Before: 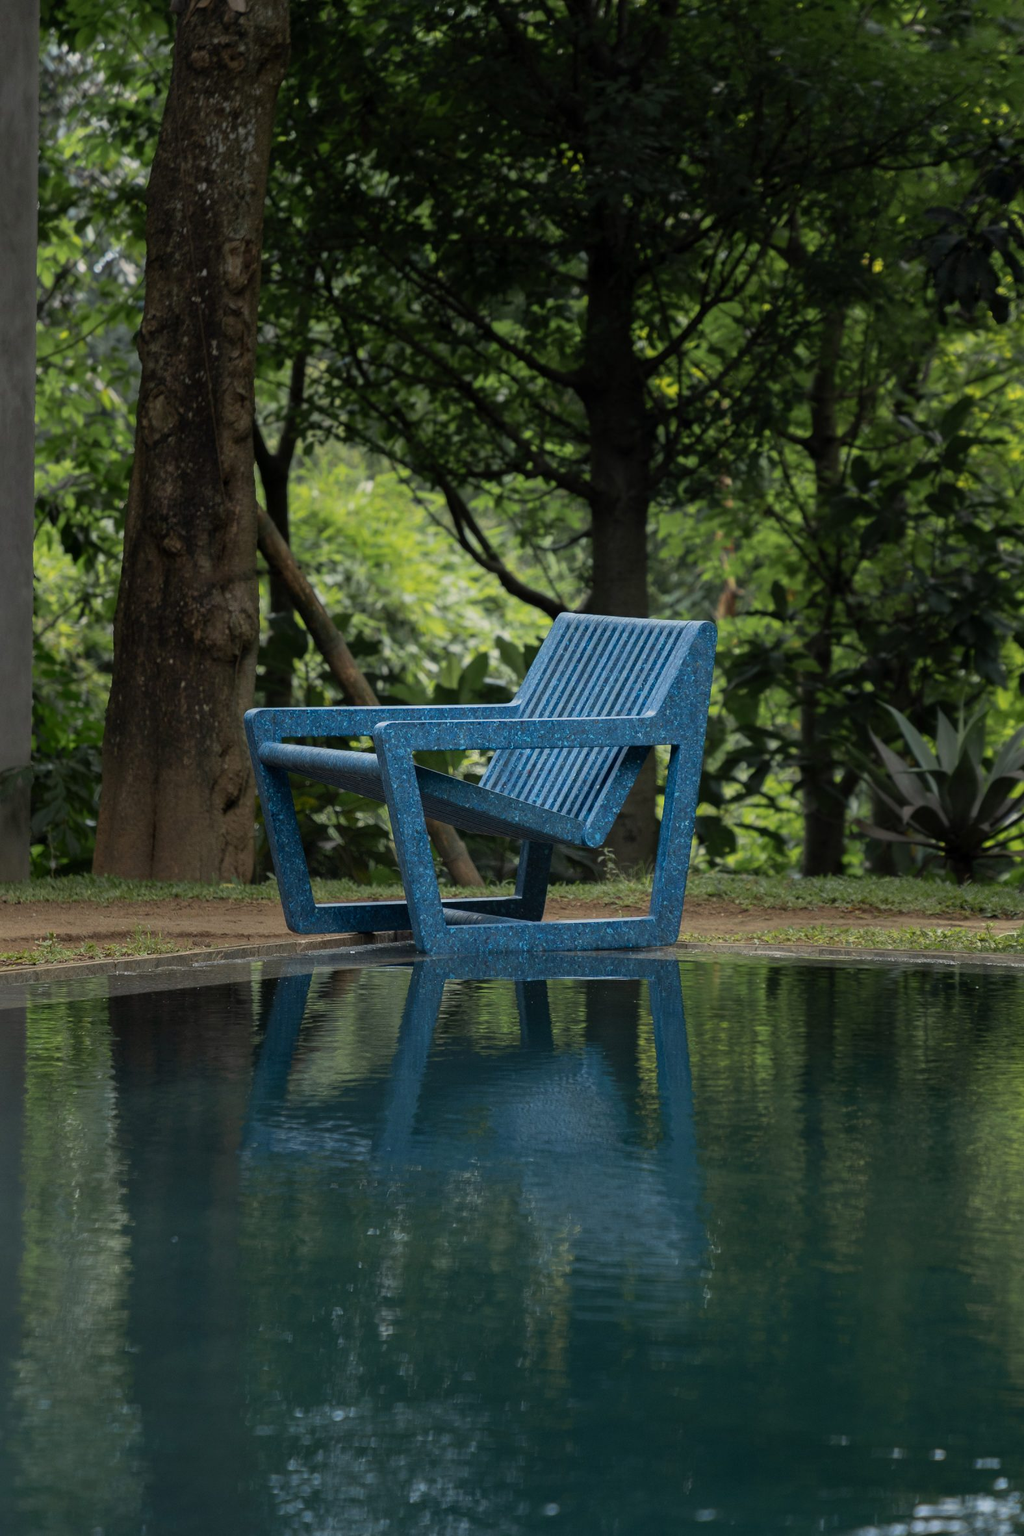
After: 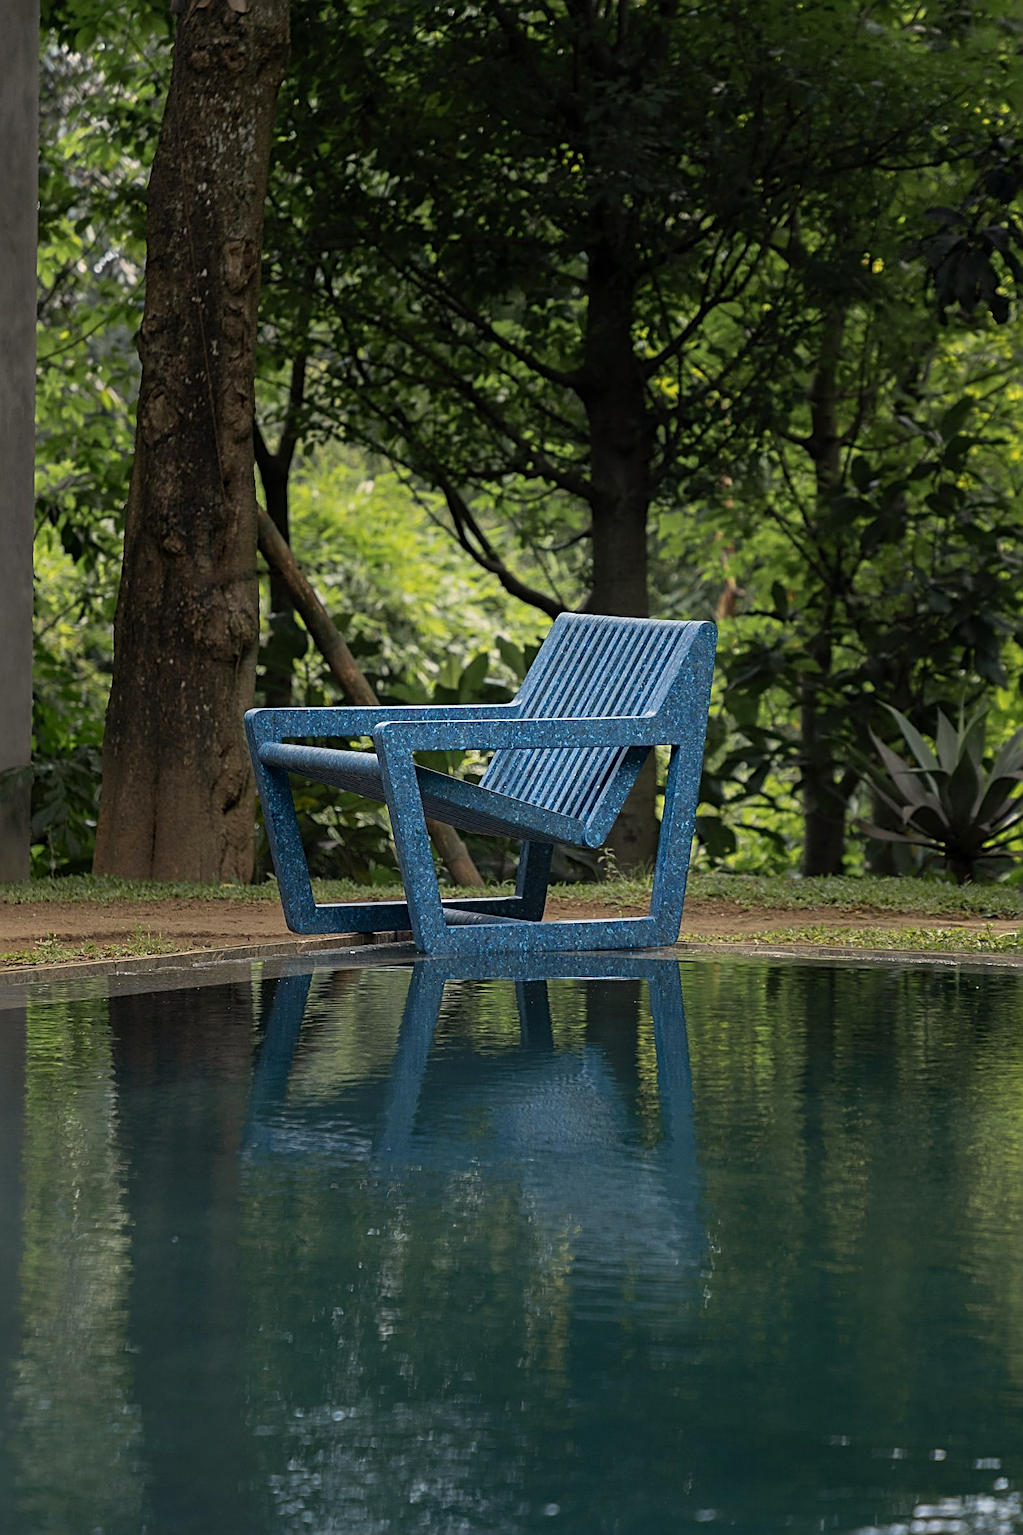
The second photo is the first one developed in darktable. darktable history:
exposure: exposure 0.191 EV, compensate highlight preservation false
color correction: highlights a* 3.84, highlights b* 5.07
sharpen: radius 2.817, amount 0.715
